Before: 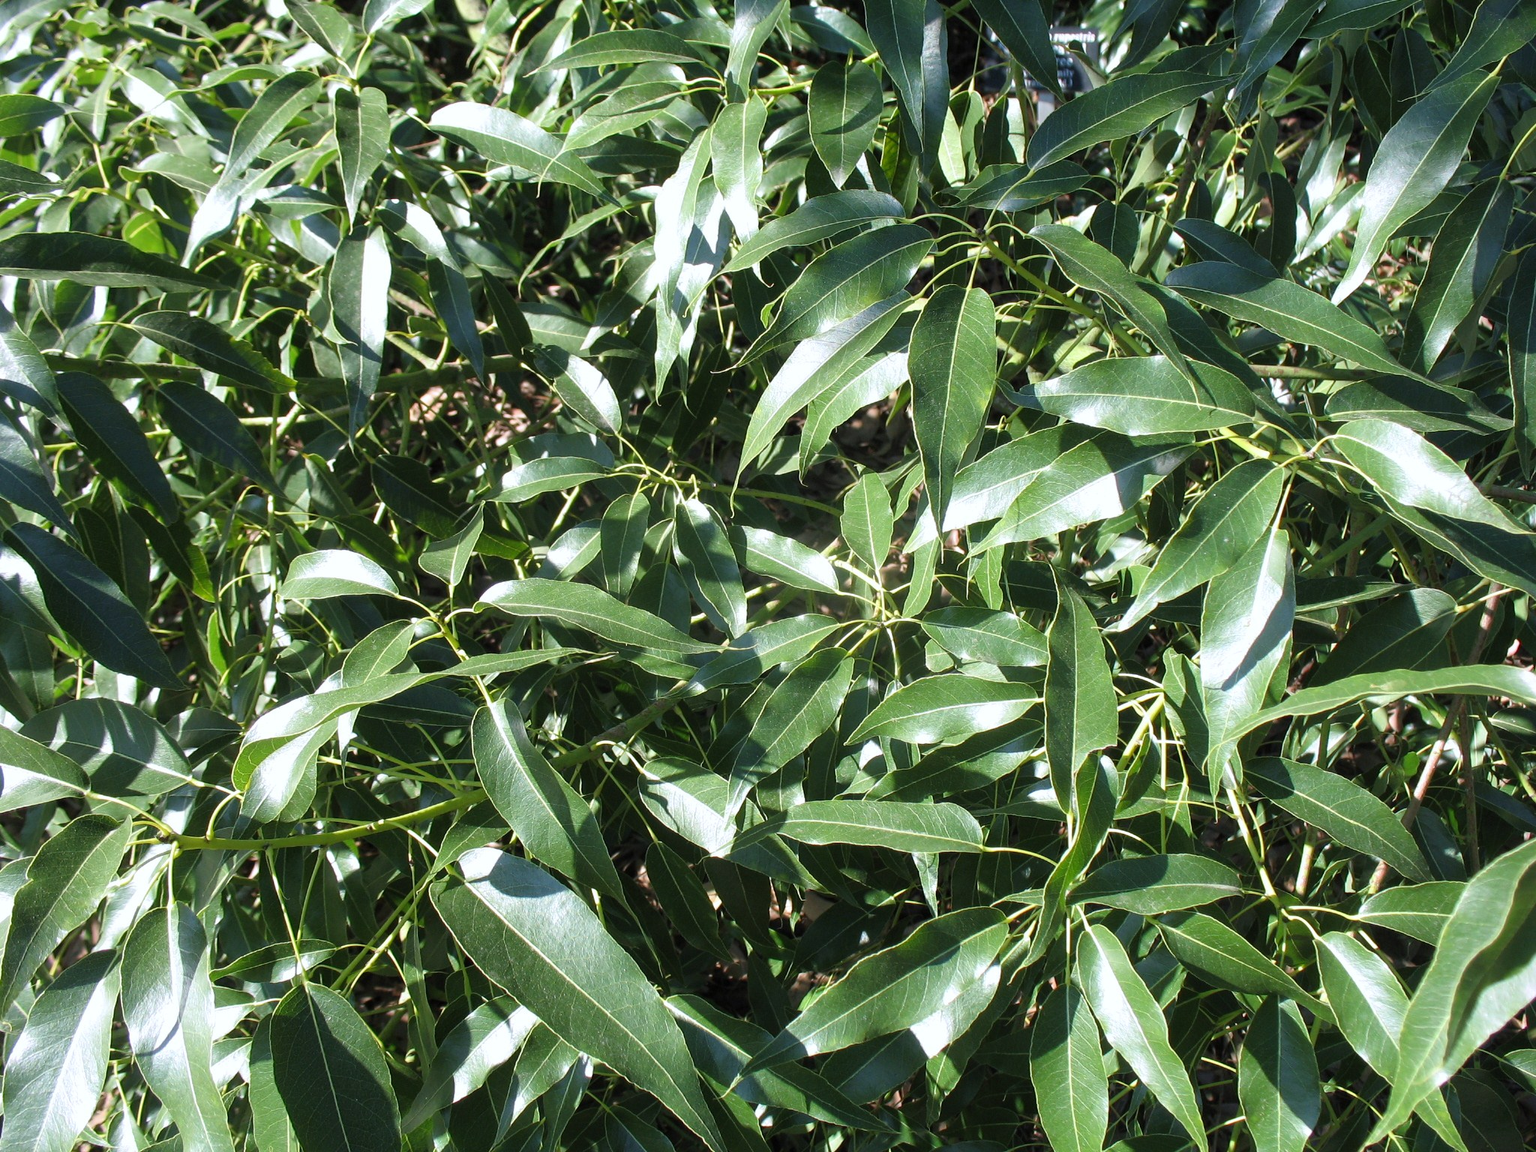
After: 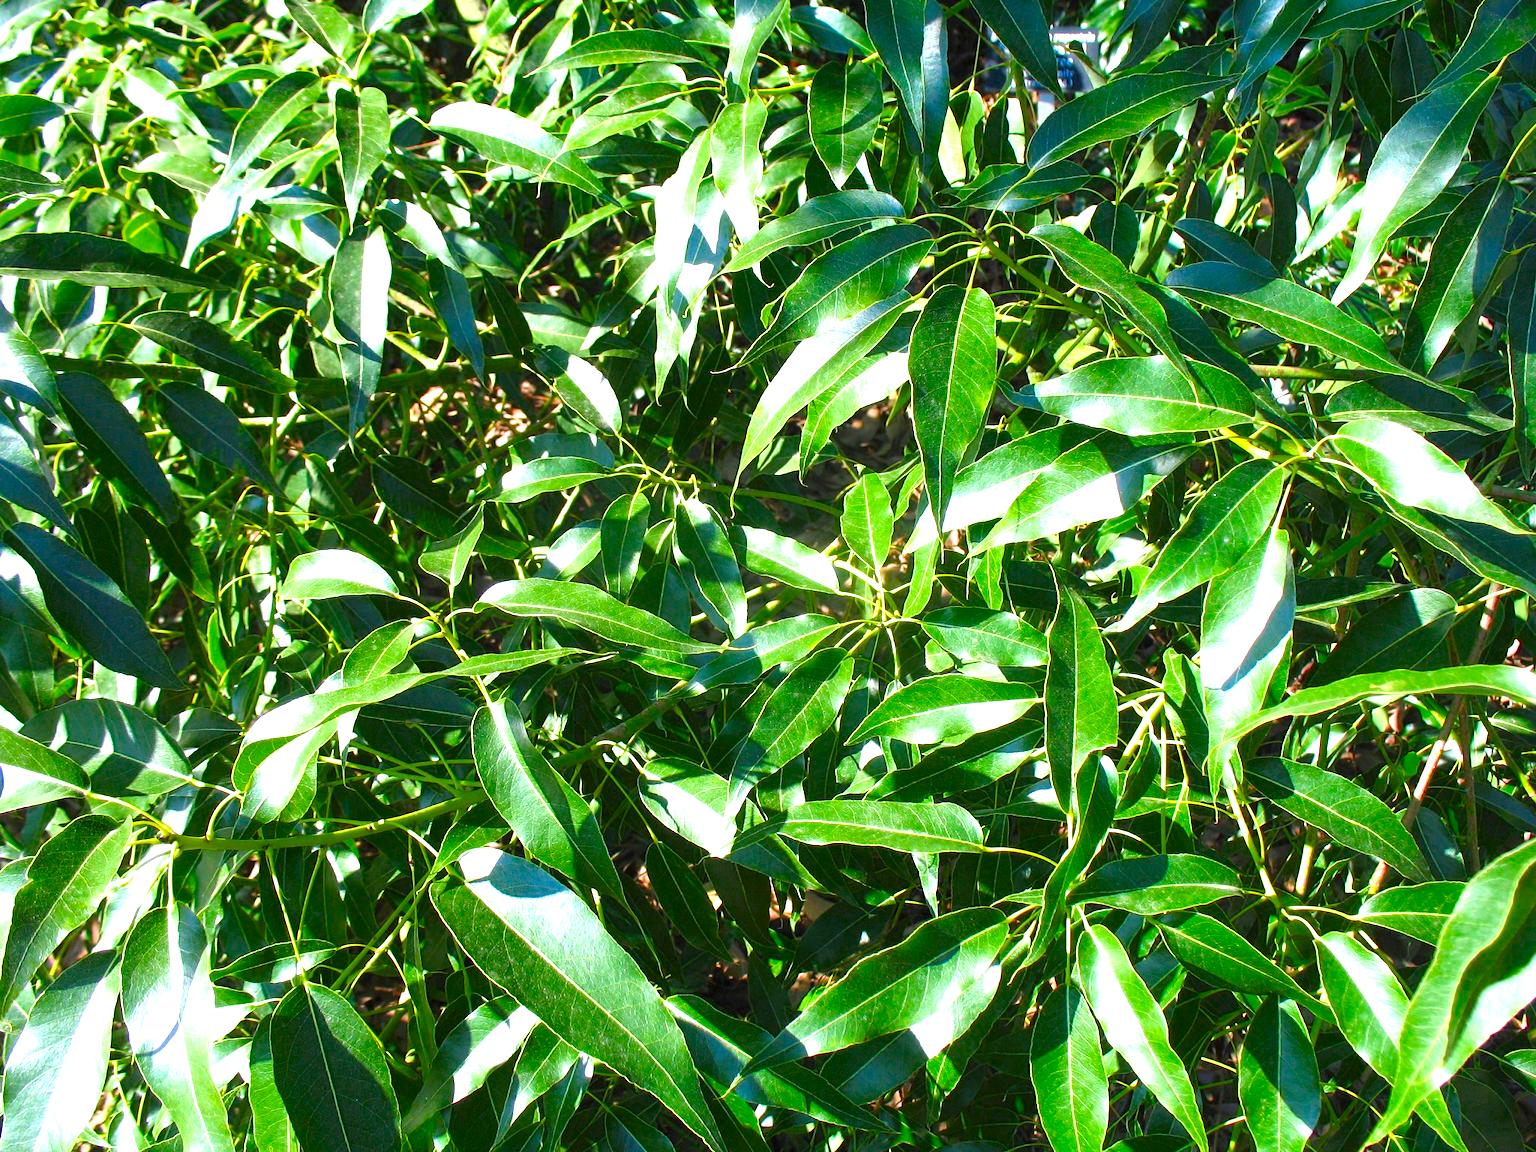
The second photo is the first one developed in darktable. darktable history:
color correction: highlights b* -0.038, saturation 1.37
exposure: black level correction 0, exposure 0.89 EV, compensate exposure bias true, compensate highlight preservation false
color balance rgb: perceptual saturation grading › global saturation 31.194%, saturation formula JzAzBz (2021)
